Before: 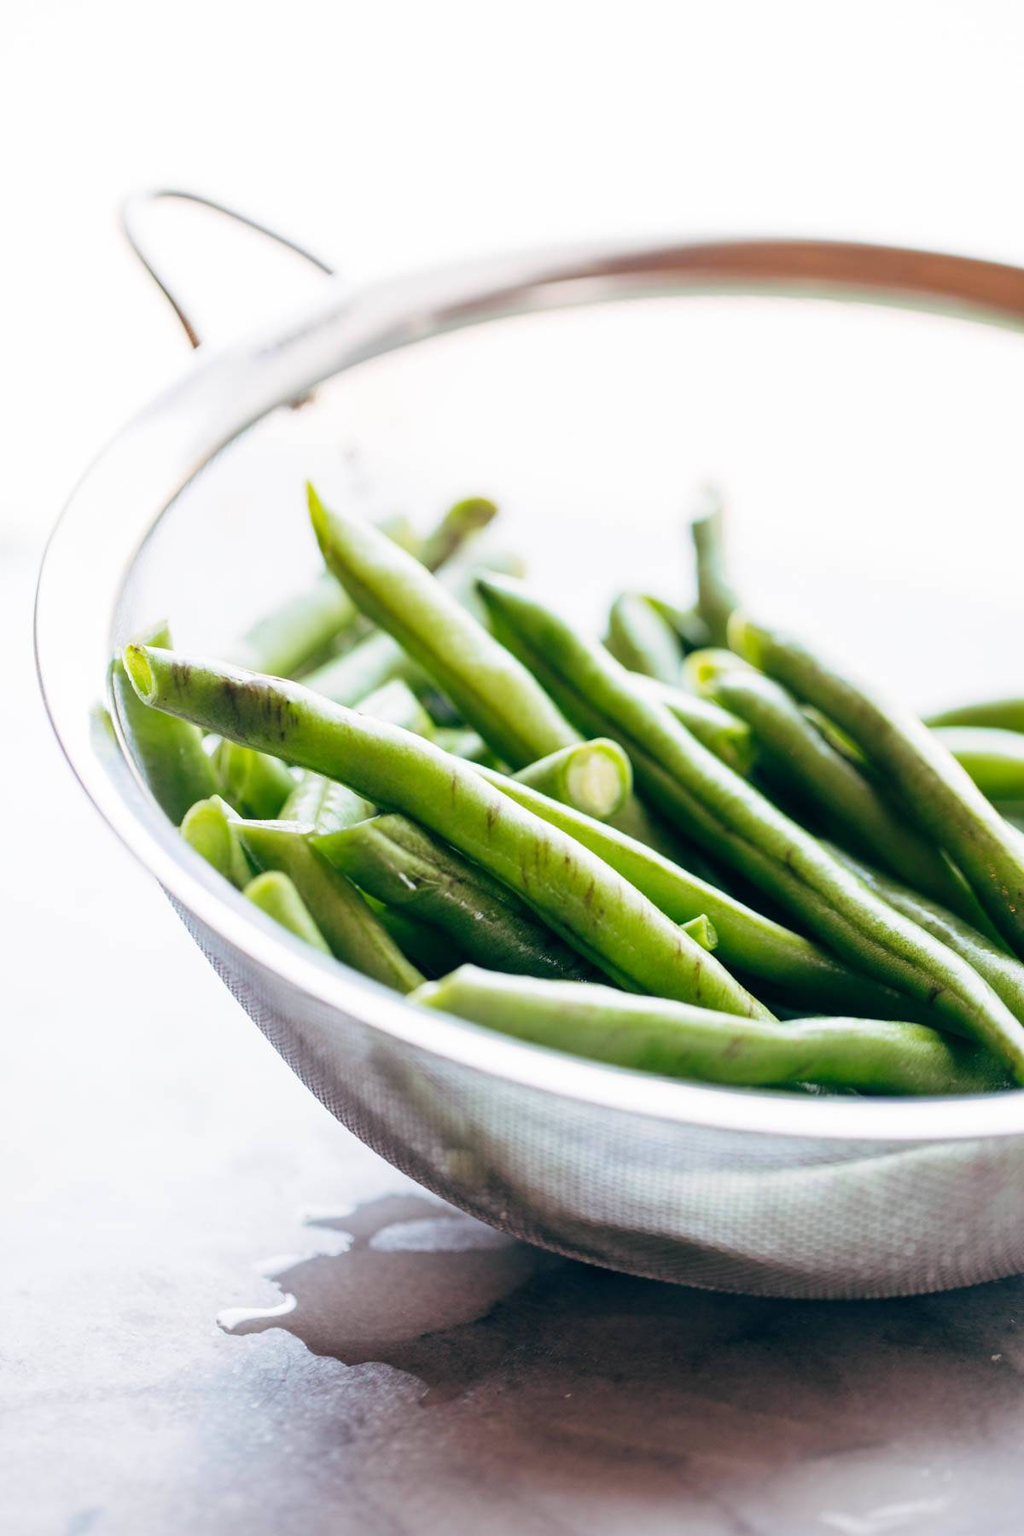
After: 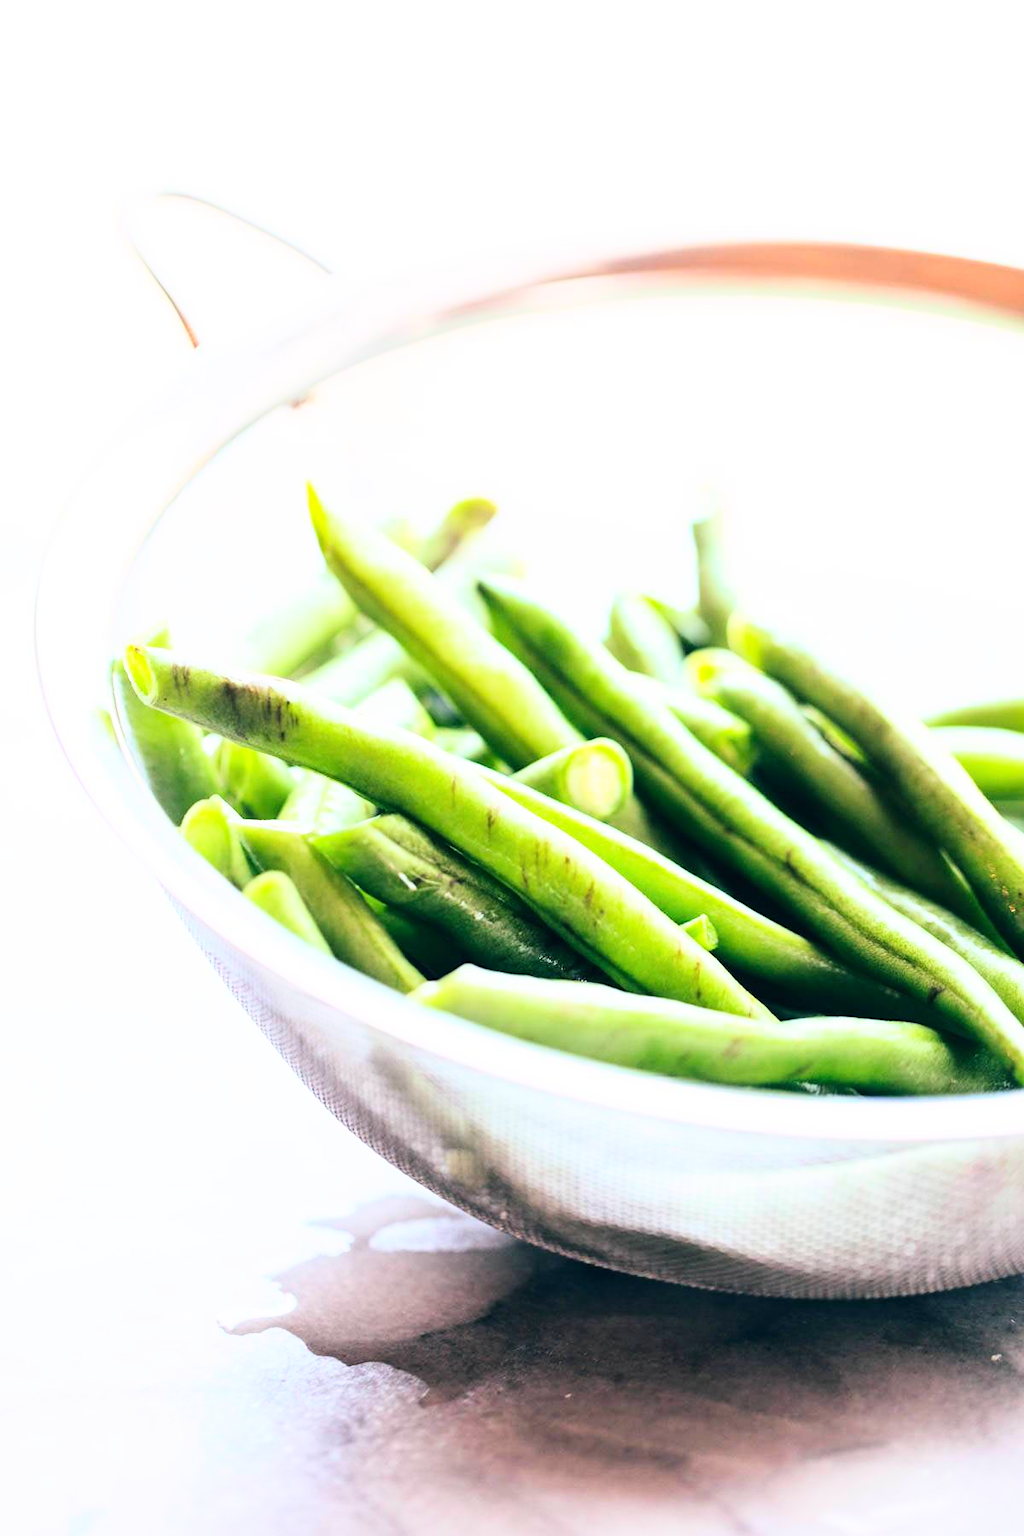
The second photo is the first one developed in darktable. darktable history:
base curve: curves: ch0 [(0, 0) (0.018, 0.026) (0.143, 0.37) (0.33, 0.731) (0.458, 0.853) (0.735, 0.965) (0.905, 0.986) (1, 1)]
contrast brightness saturation: contrast 0.1, brightness 0.02, saturation 0.02
